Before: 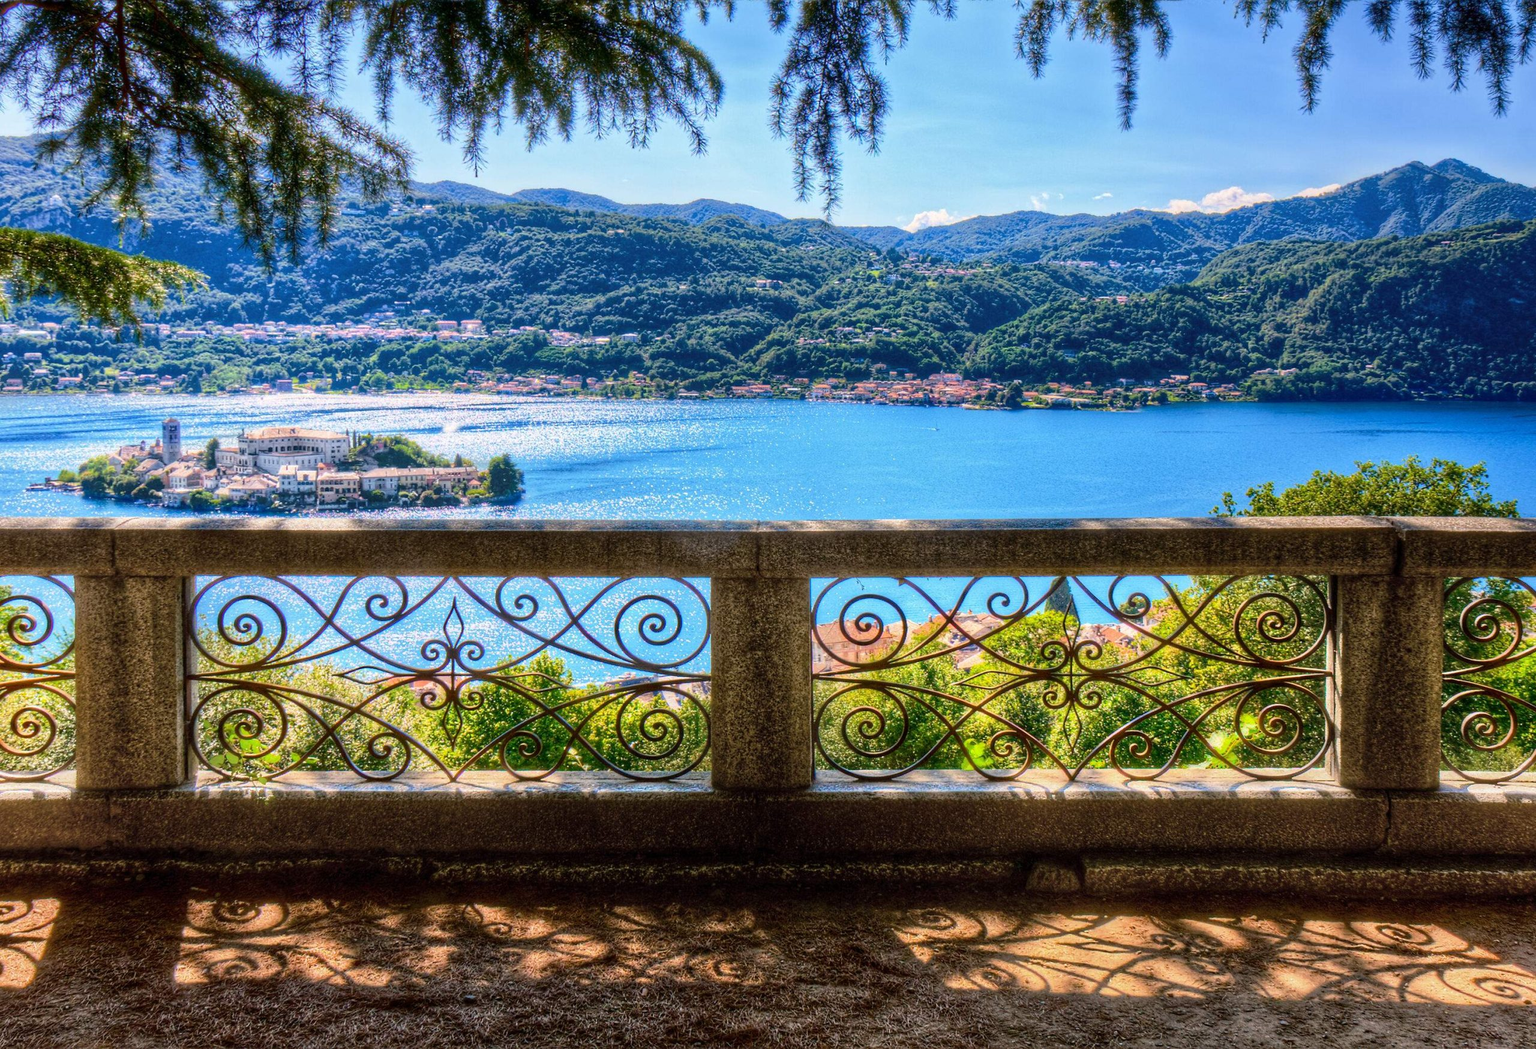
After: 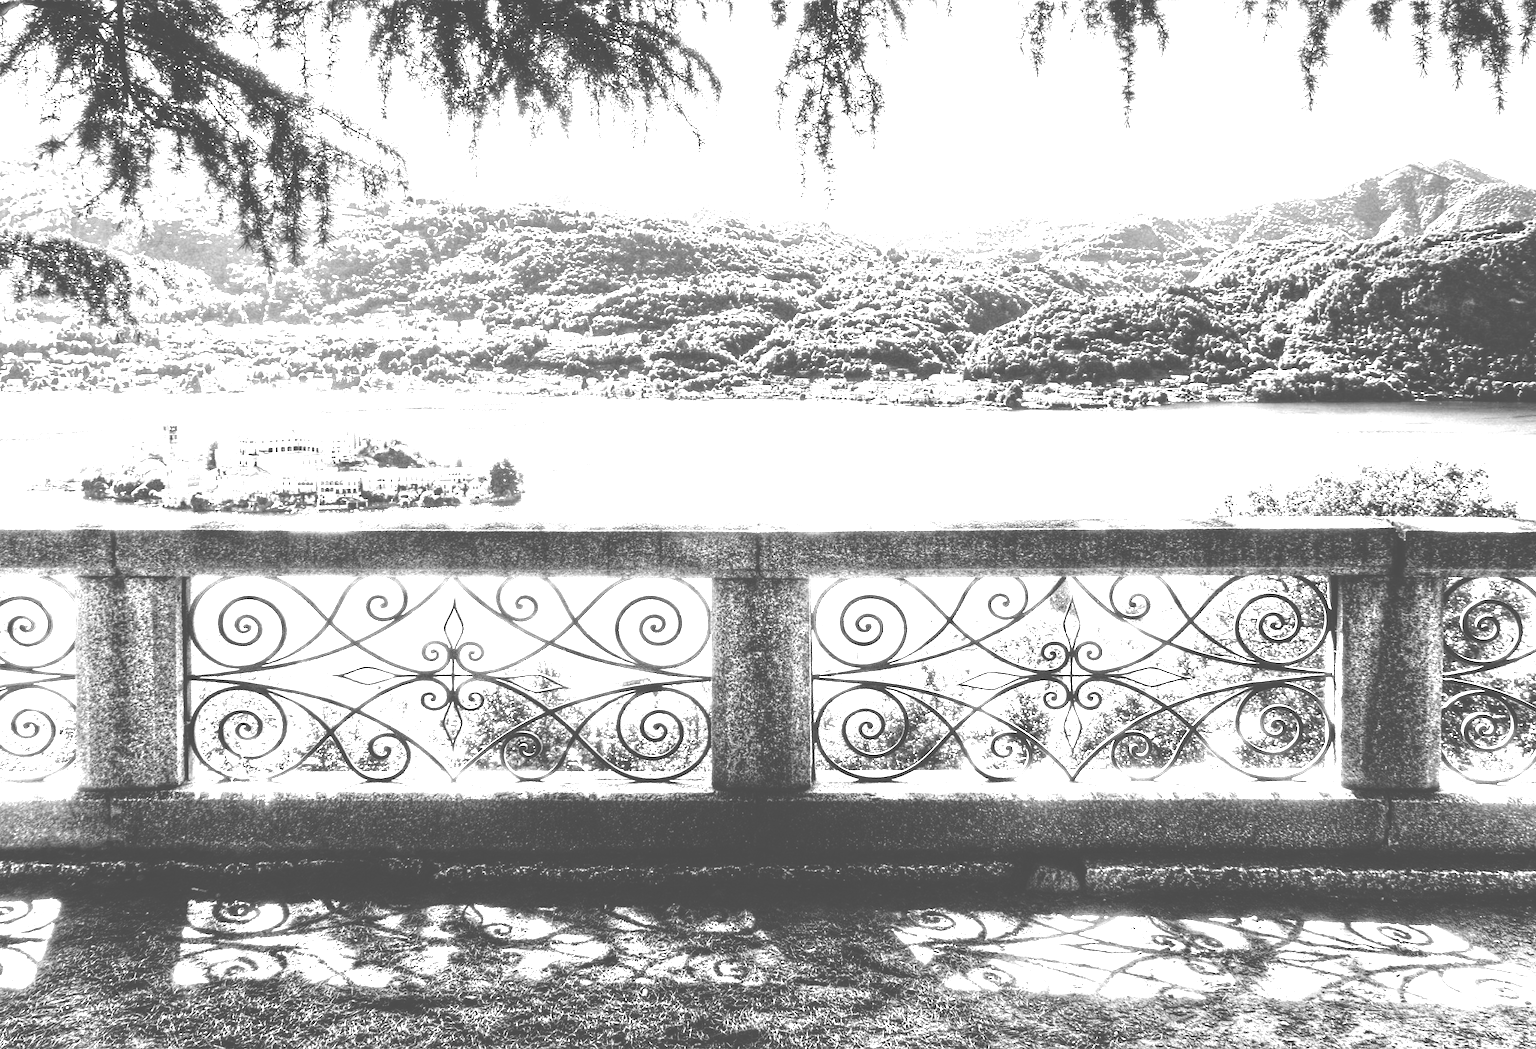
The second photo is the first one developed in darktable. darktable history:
rgb curve: curves: ch0 [(0, 0) (0.21, 0.15) (0.24, 0.21) (0.5, 0.75) (0.75, 0.96) (0.89, 0.99) (1, 1)]; ch1 [(0, 0.02) (0.21, 0.13) (0.25, 0.2) (0.5, 0.67) (0.75, 0.9) (0.89, 0.97) (1, 1)]; ch2 [(0, 0.02) (0.21, 0.13) (0.25, 0.2) (0.5, 0.67) (0.75, 0.9) (0.89, 0.97) (1, 1)], compensate middle gray true
monochrome: on, module defaults
white balance: red 0.986, blue 1.01
colorize: hue 34.49°, saturation 35.33%, source mix 100%, lightness 55%, version 1
